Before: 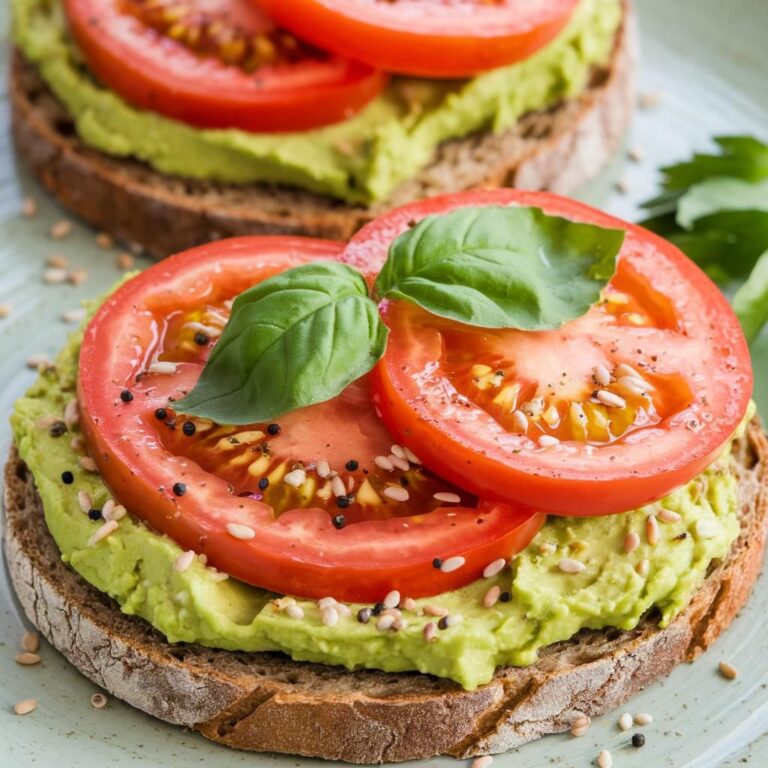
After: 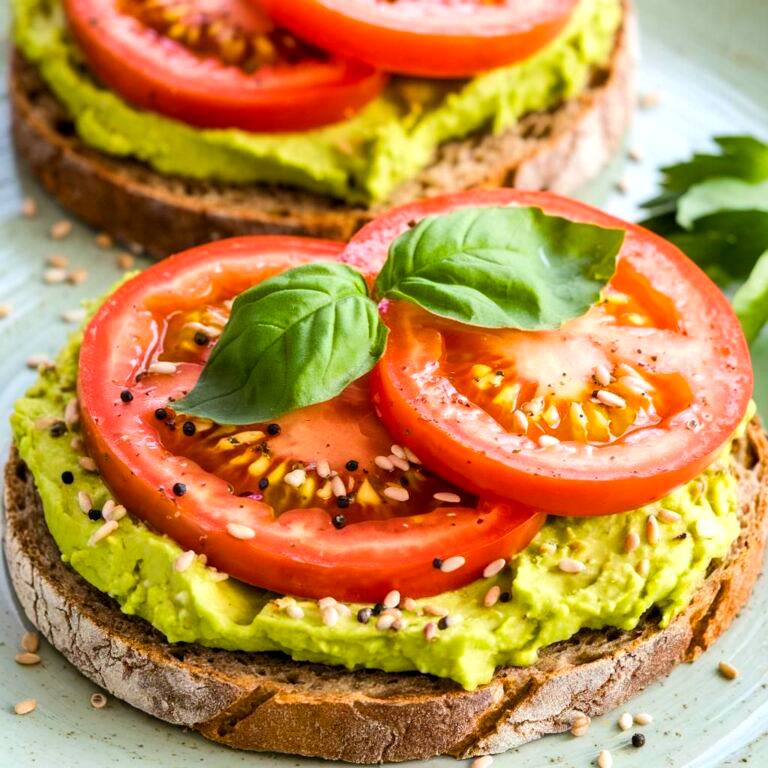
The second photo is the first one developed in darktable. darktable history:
tone equalizer: -8 EV -0.398 EV, -7 EV -0.372 EV, -6 EV -0.333 EV, -5 EV -0.255 EV, -3 EV 0.235 EV, -2 EV 0.351 EV, -1 EV 0.4 EV, +0 EV 0.411 EV, edges refinement/feathering 500, mask exposure compensation -1.57 EV, preserve details no
color balance rgb: global offset › luminance -0.287%, global offset › hue 259.54°, linear chroma grading › global chroma 18.344%, perceptual saturation grading › global saturation 0.556%, global vibrance 19.68%
